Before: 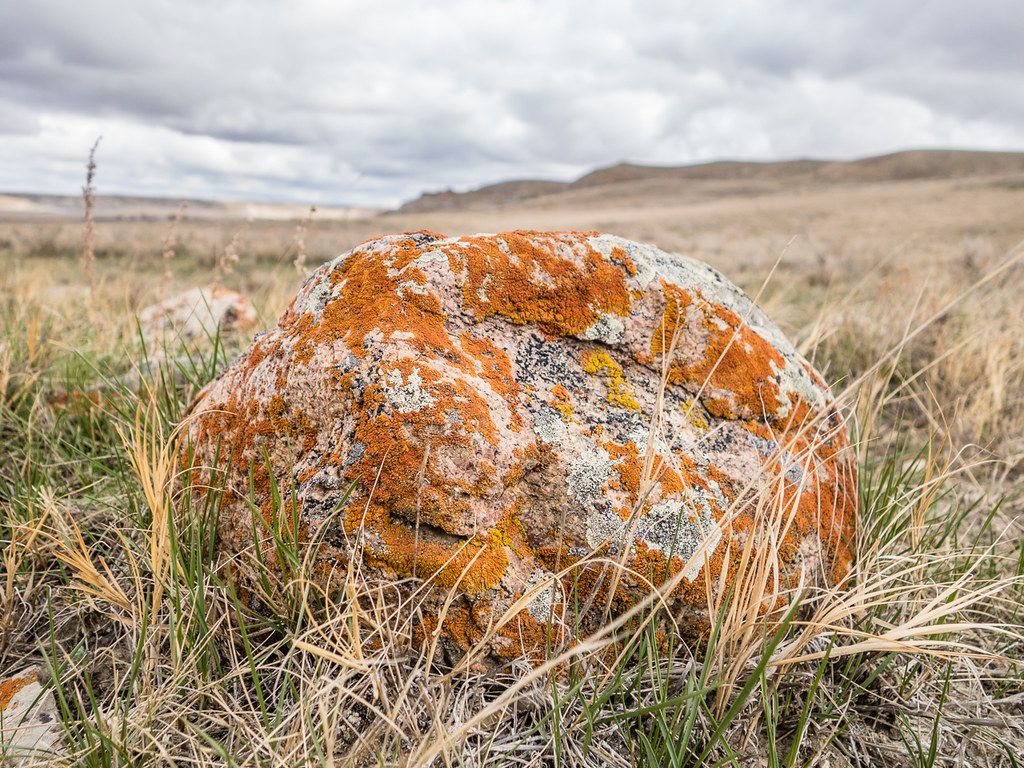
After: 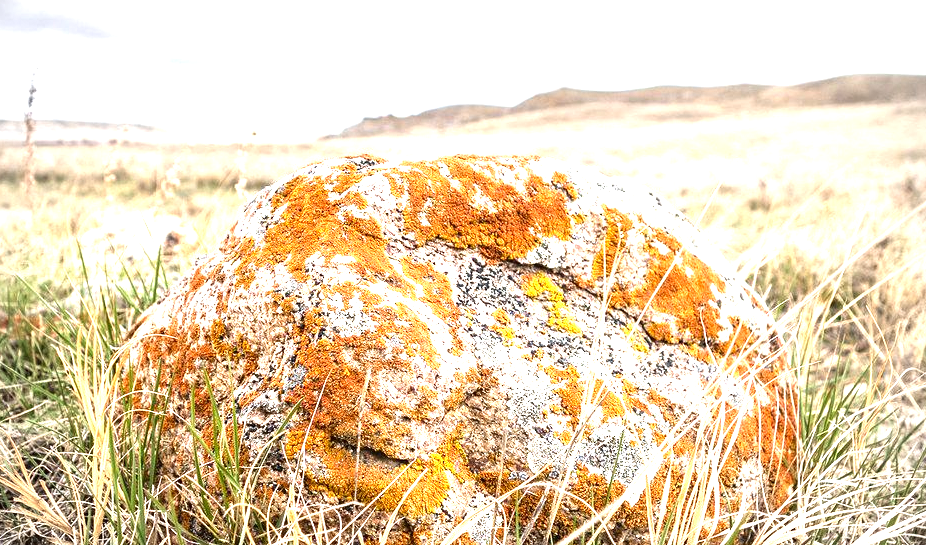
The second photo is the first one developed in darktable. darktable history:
crop: left 5.811%, top 9.964%, right 3.715%, bottom 19.036%
vignetting: on, module defaults
contrast brightness saturation: brightness -0.086
exposure: black level correction 0, exposure 1.446 EV, compensate highlight preservation false
